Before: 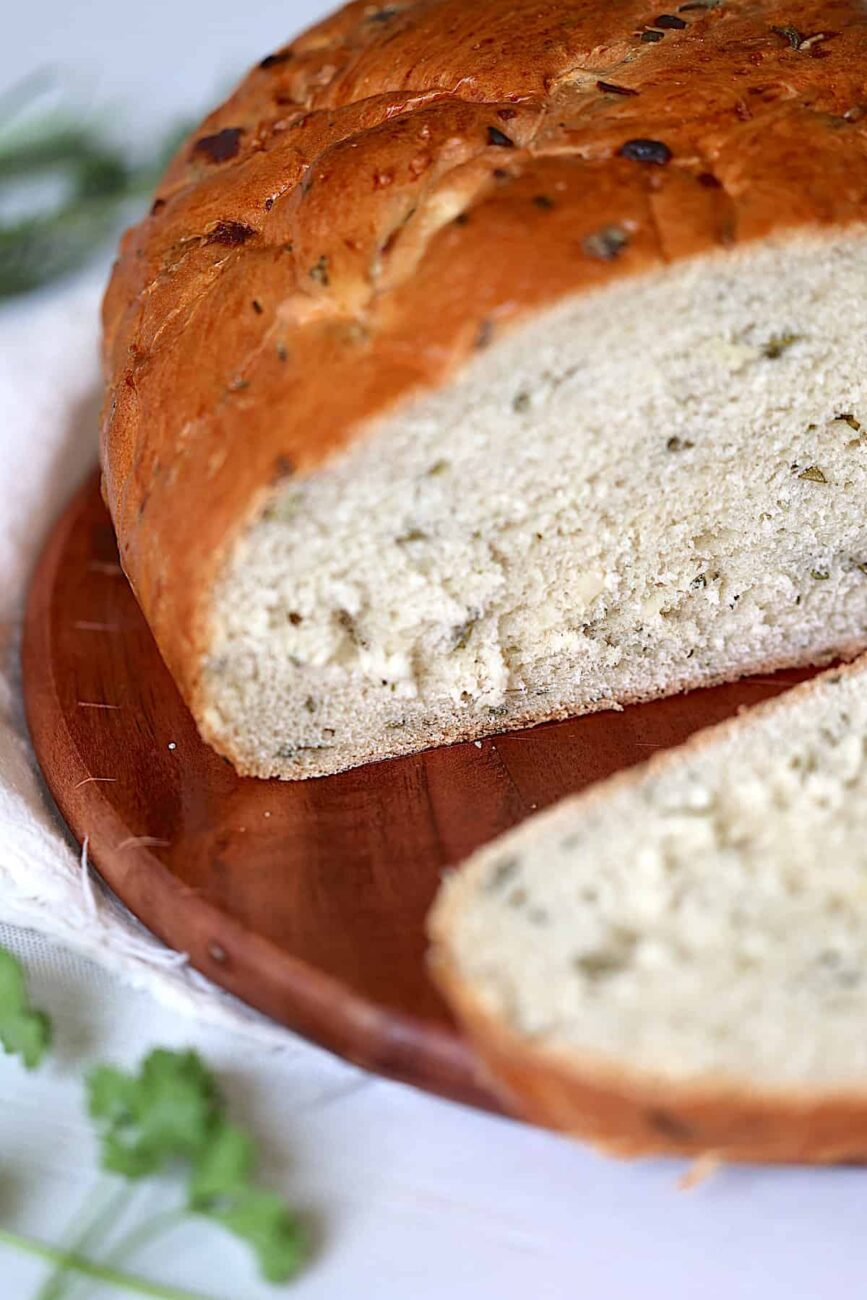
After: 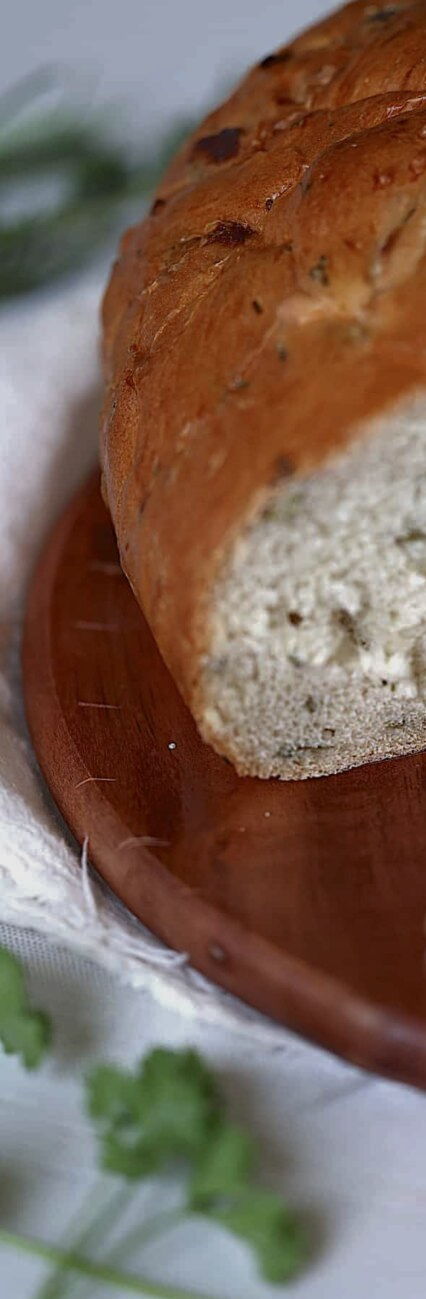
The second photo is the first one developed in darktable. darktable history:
crop and rotate: left 0%, top 0%, right 50.845%
tone curve: curves: ch0 [(0, 0) (0.91, 0.76) (0.997, 0.913)], color space Lab, linked channels, preserve colors none
